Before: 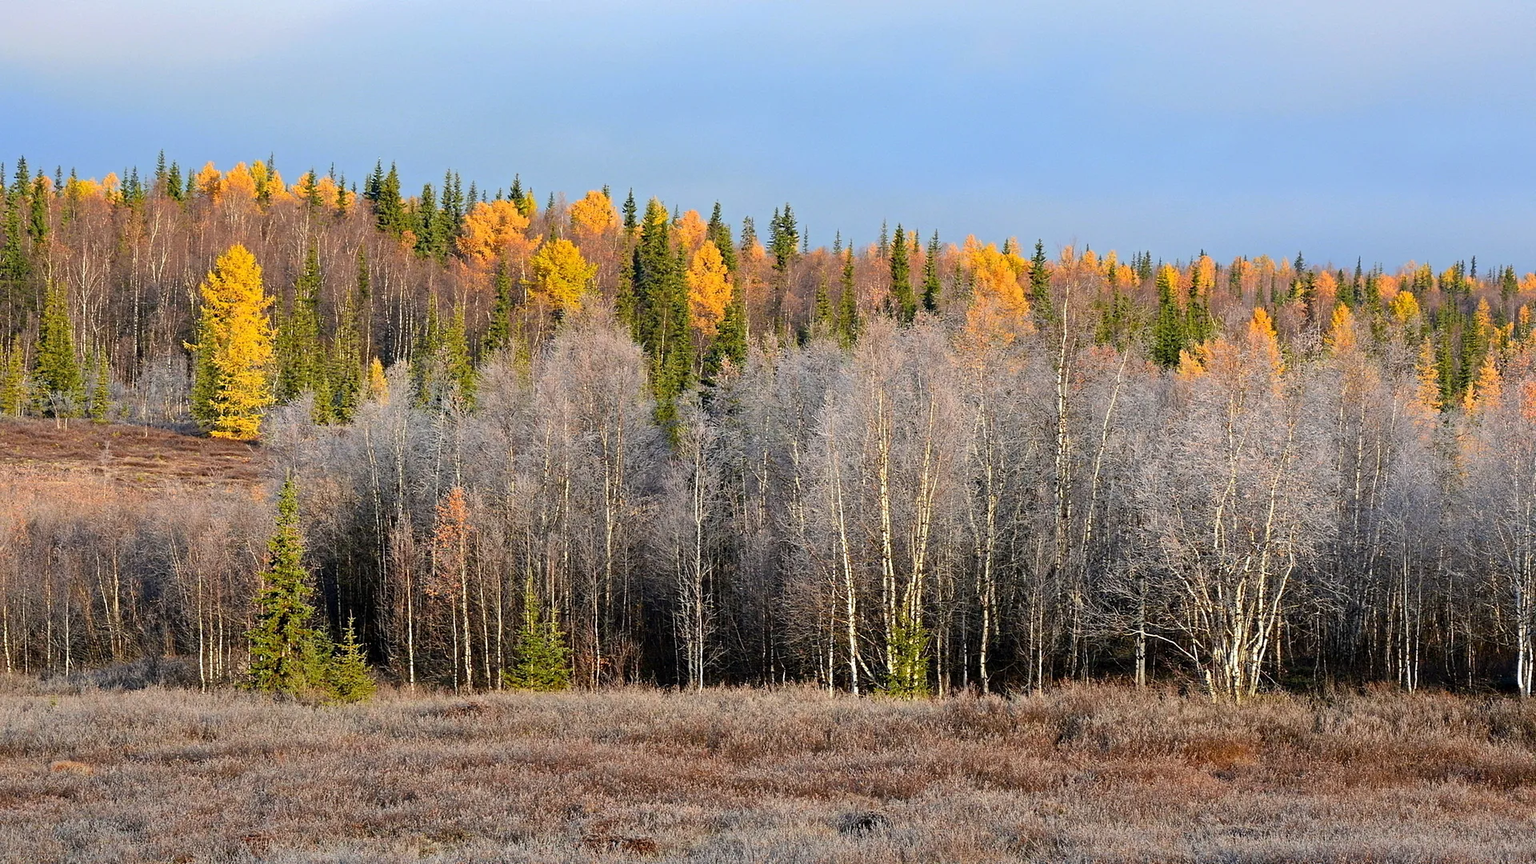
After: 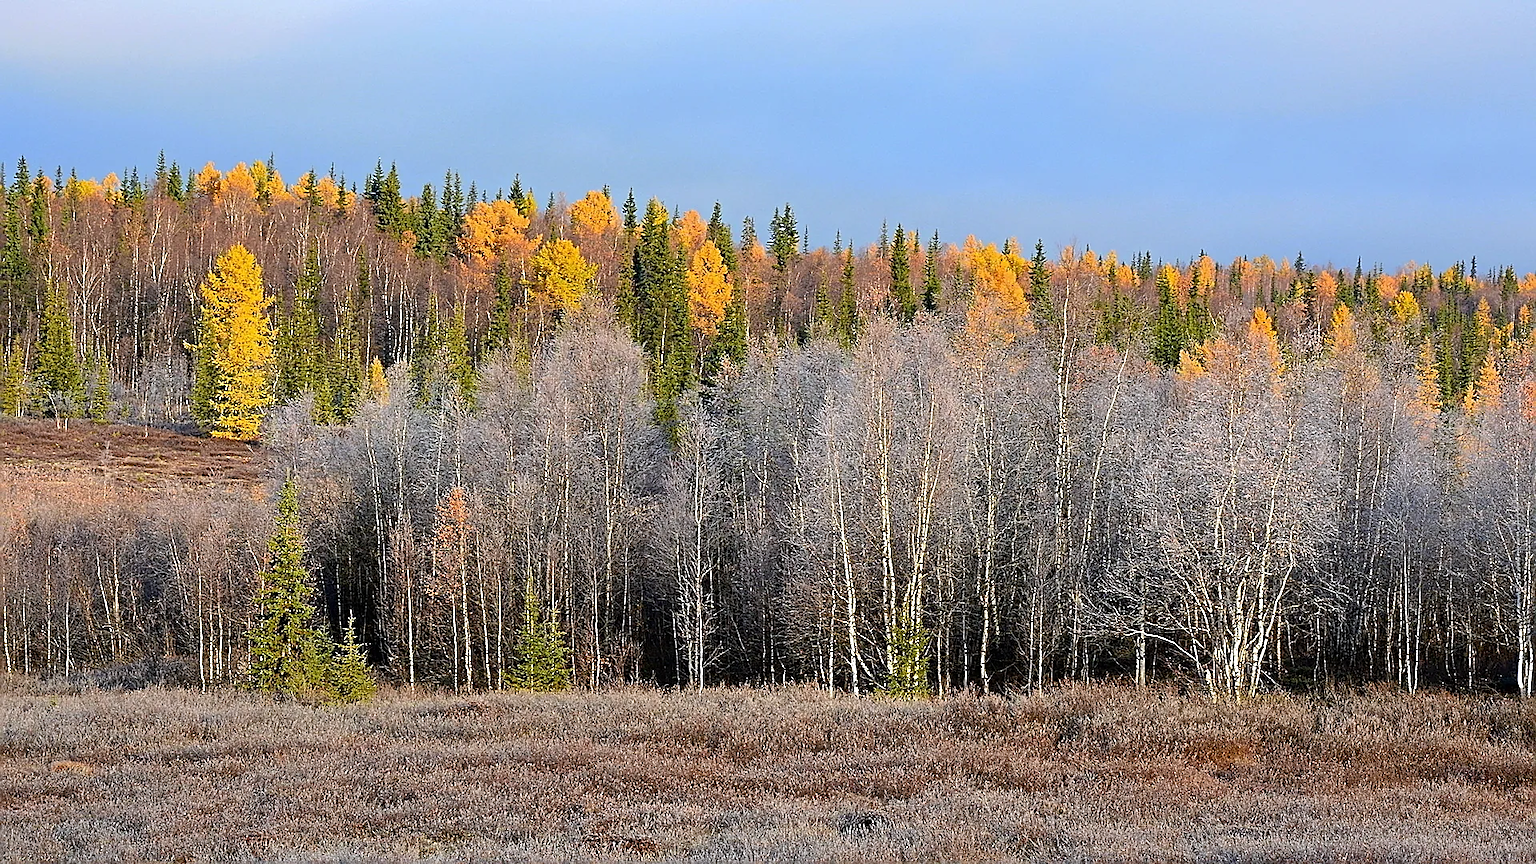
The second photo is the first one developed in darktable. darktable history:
white balance: red 0.98, blue 1.034
sharpen: radius 1.4, amount 1.25, threshold 0.7
rotate and perspective: automatic cropping original format, crop left 0, crop top 0
